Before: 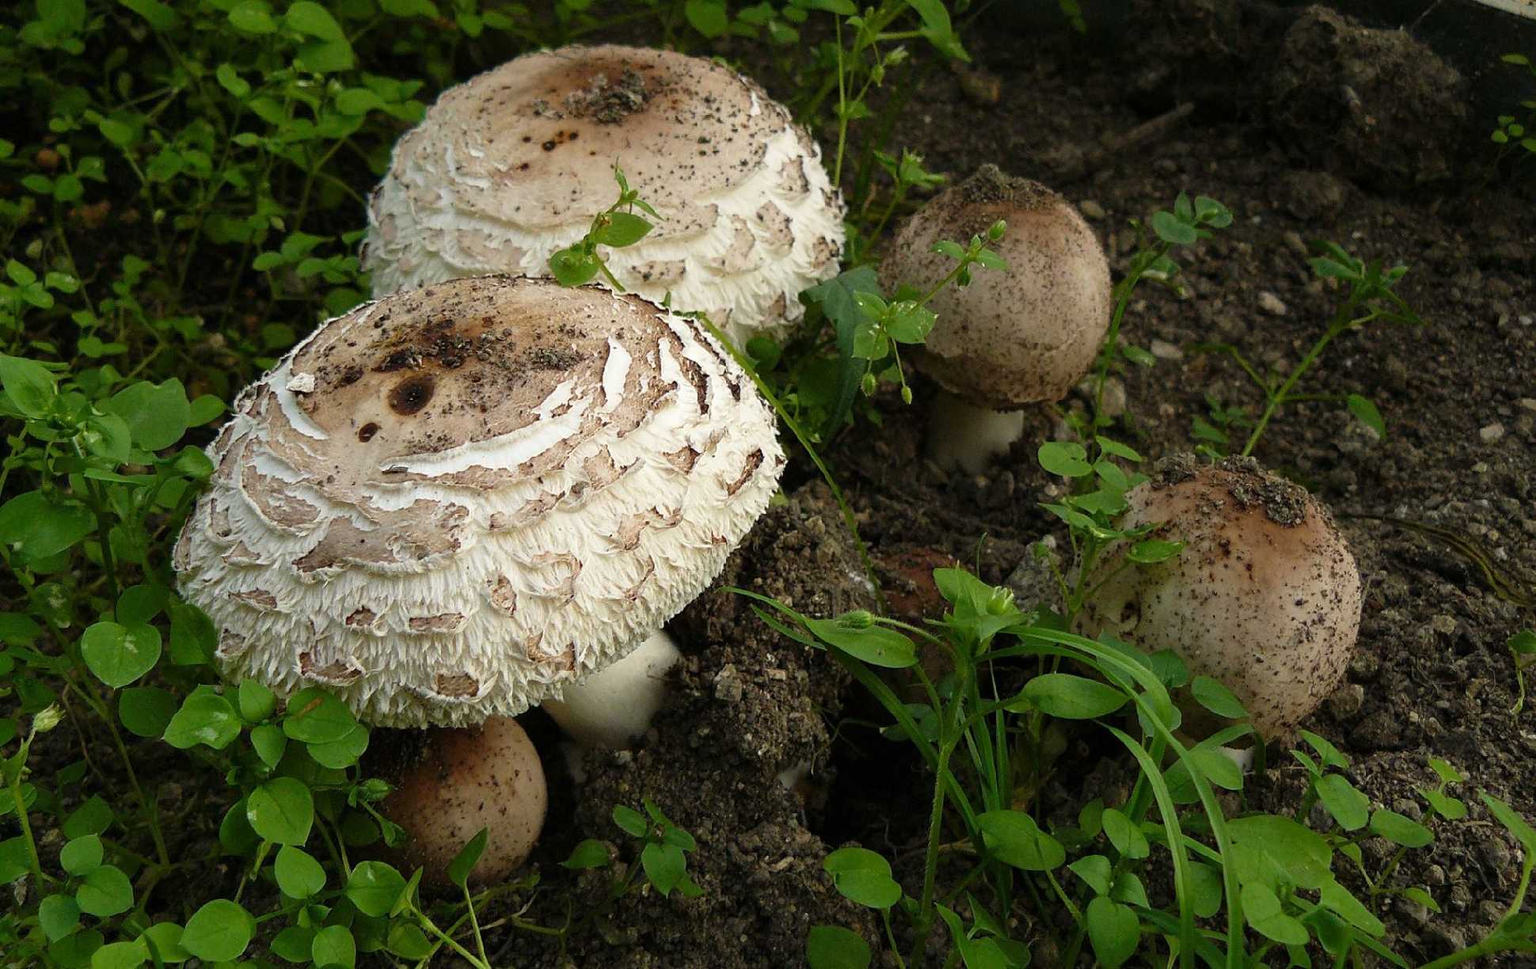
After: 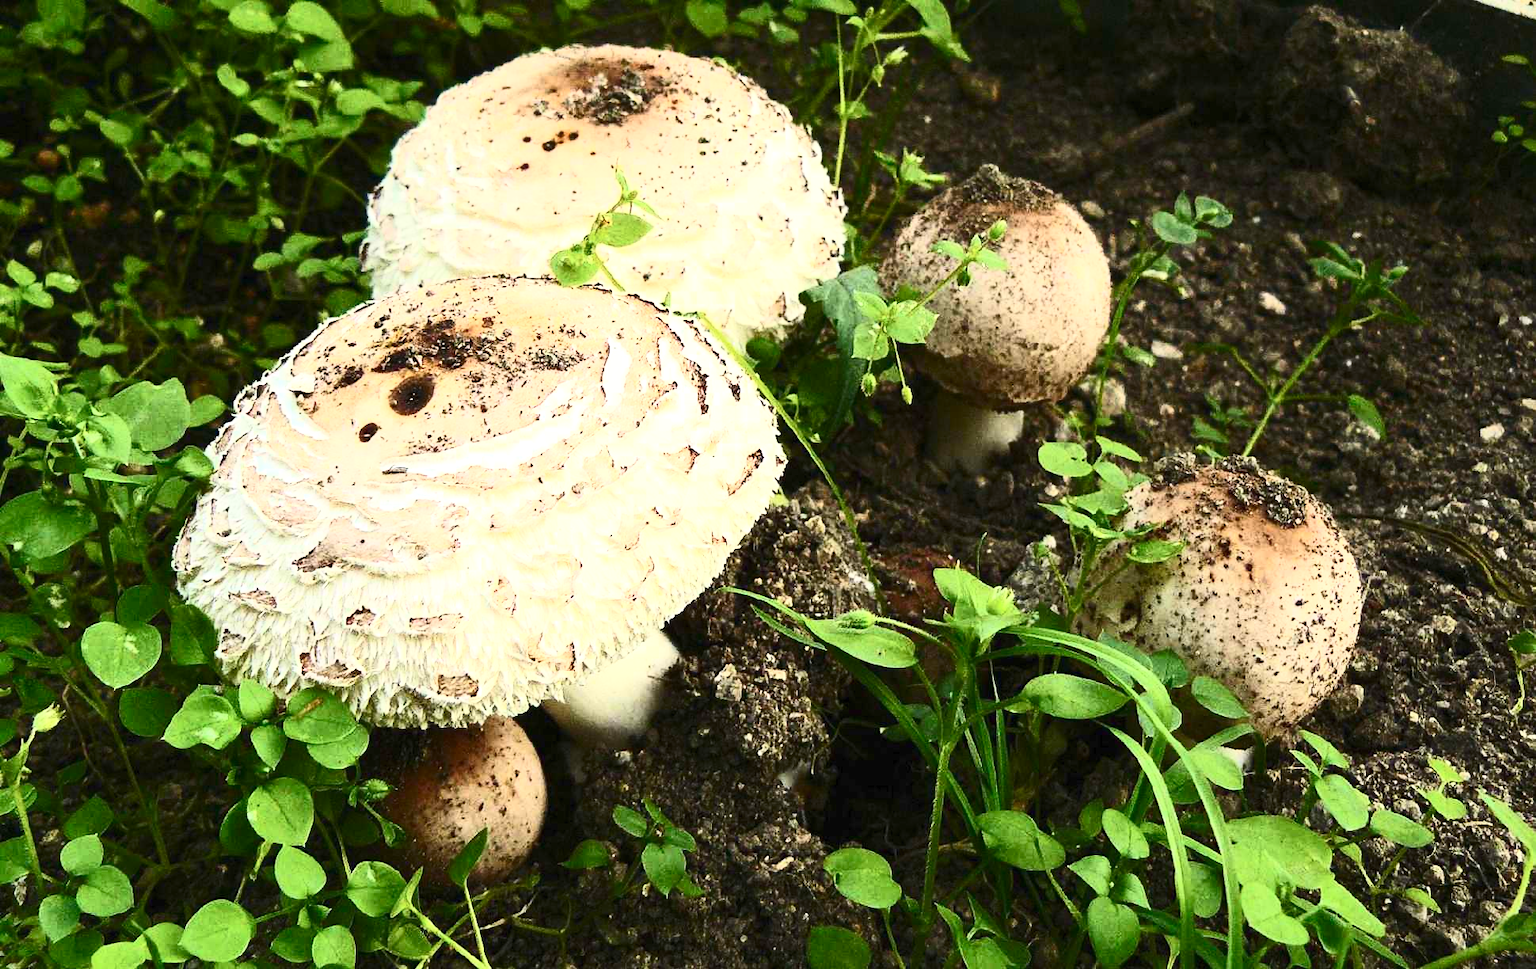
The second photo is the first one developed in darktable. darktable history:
exposure: exposure 1 EV, compensate highlight preservation false
contrast brightness saturation: contrast 0.62, brightness 0.34, saturation 0.14
